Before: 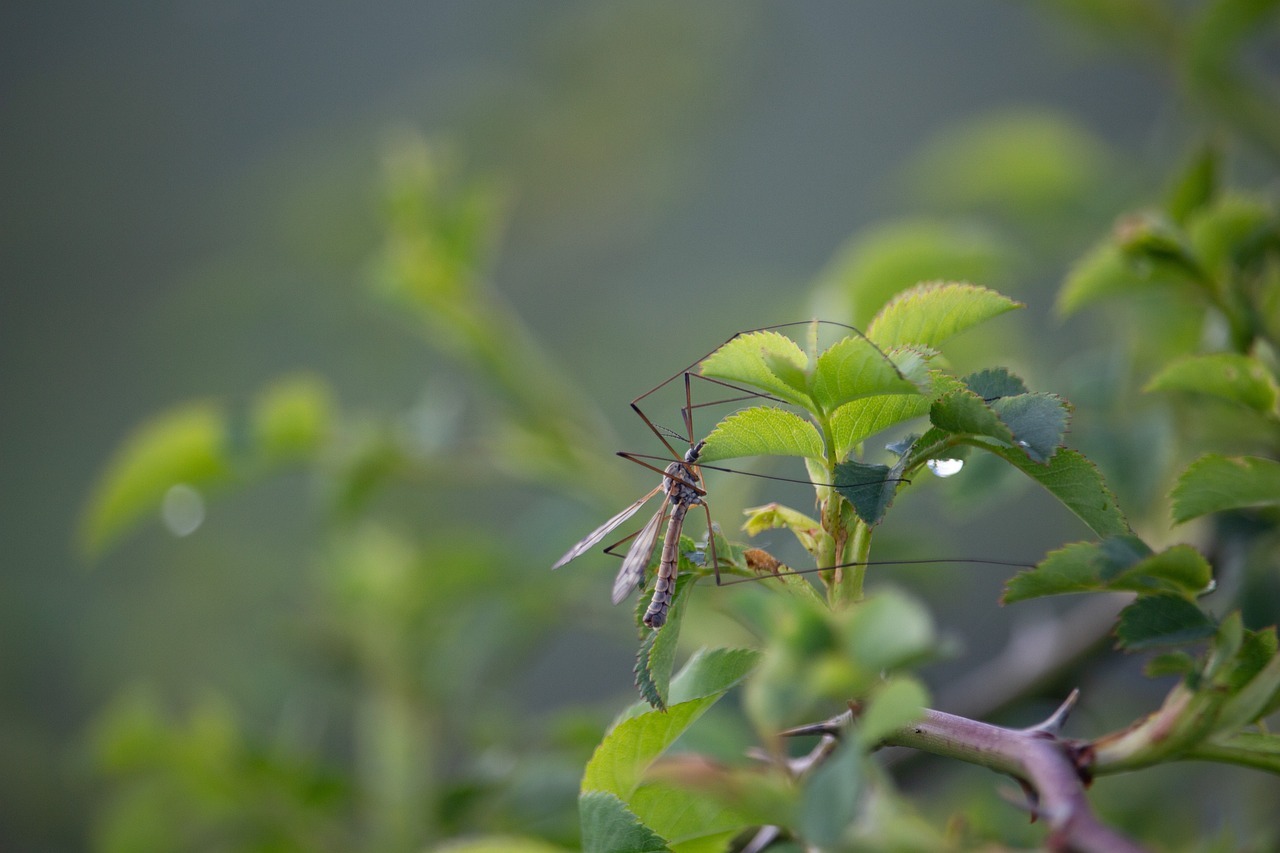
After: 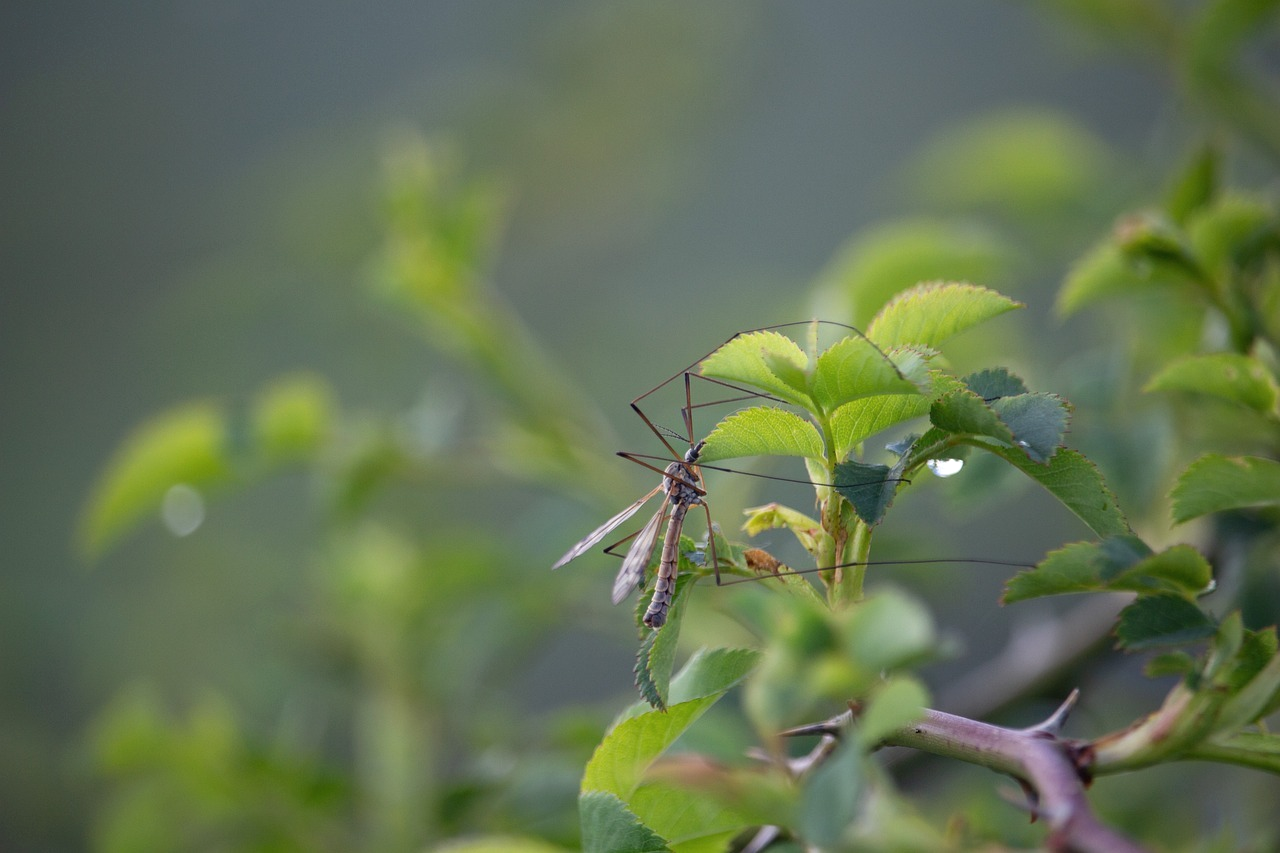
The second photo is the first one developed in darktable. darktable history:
shadows and highlights: radius 171.16, shadows 27, white point adjustment 3.13, highlights -67.95, soften with gaussian
